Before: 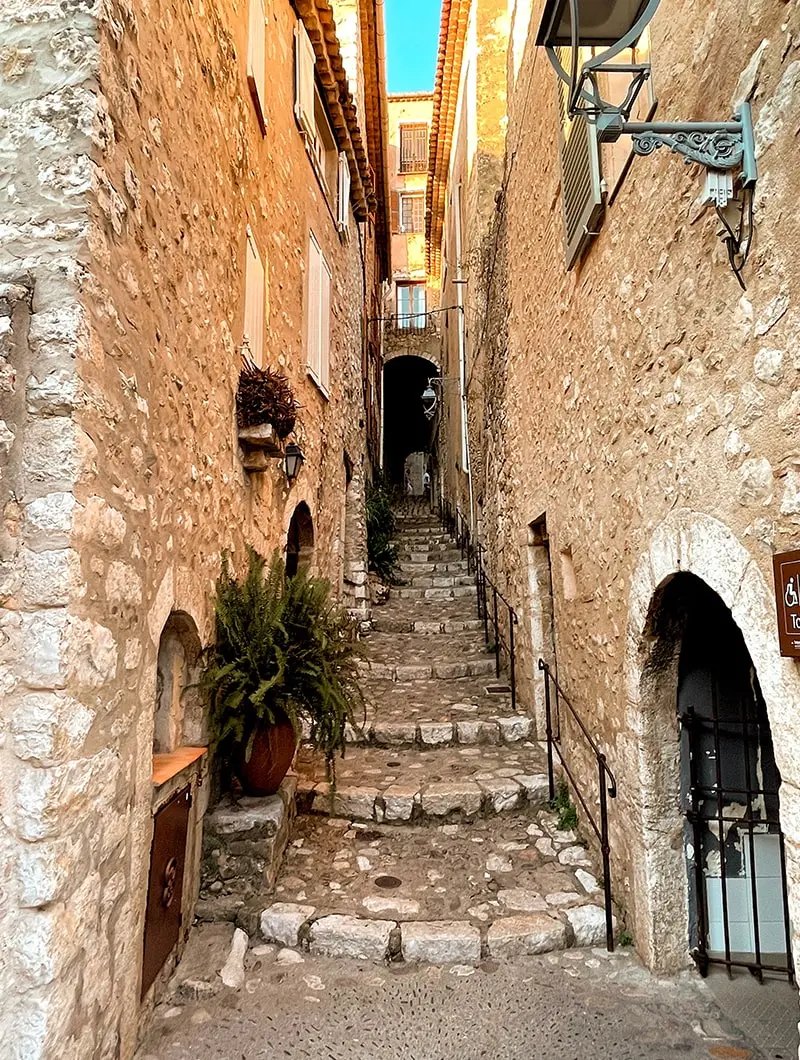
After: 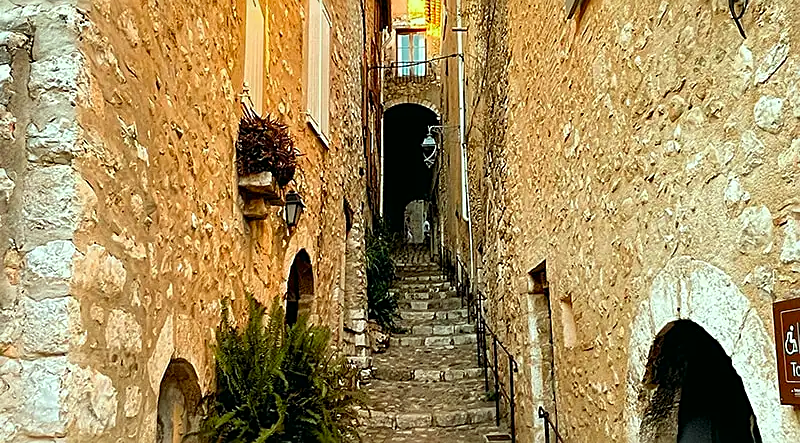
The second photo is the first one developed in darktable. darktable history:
crop and rotate: top 23.84%, bottom 34.294%
color correction: highlights a* -7.33, highlights b* 1.26, shadows a* -3.55, saturation 1.4
sharpen: on, module defaults
